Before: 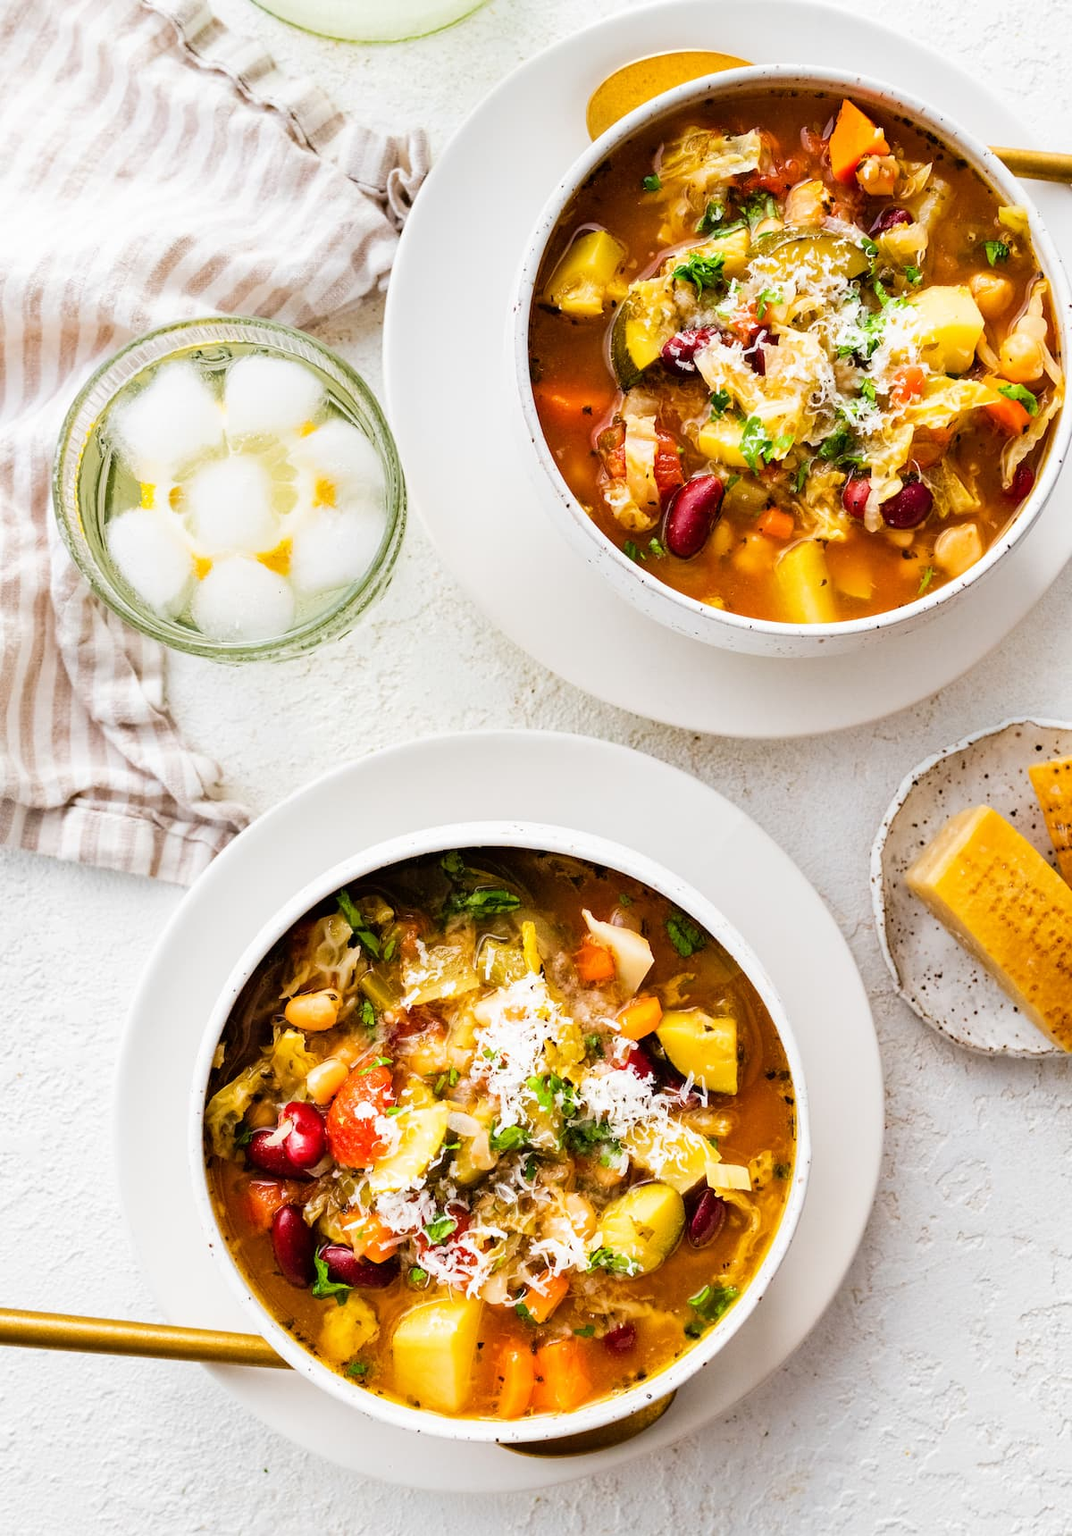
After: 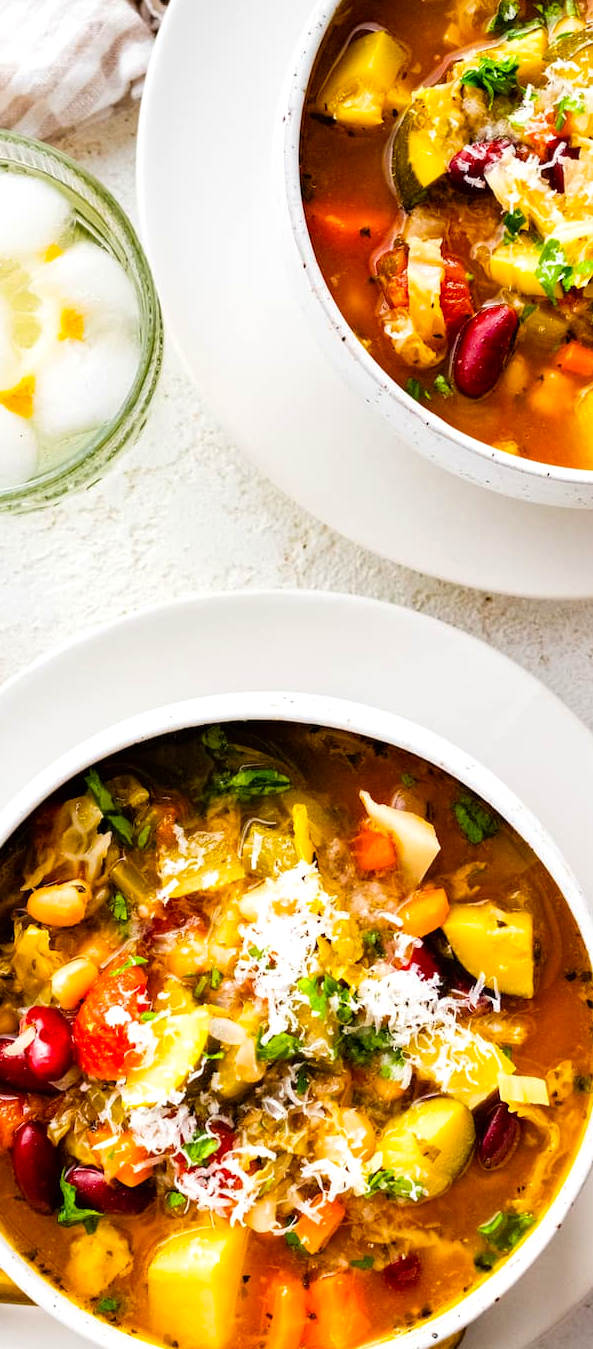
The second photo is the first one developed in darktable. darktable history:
crop and rotate: angle 0.02°, left 24.353%, top 13.219%, right 26.156%, bottom 8.224%
color balance: contrast 6.48%, output saturation 113.3%
